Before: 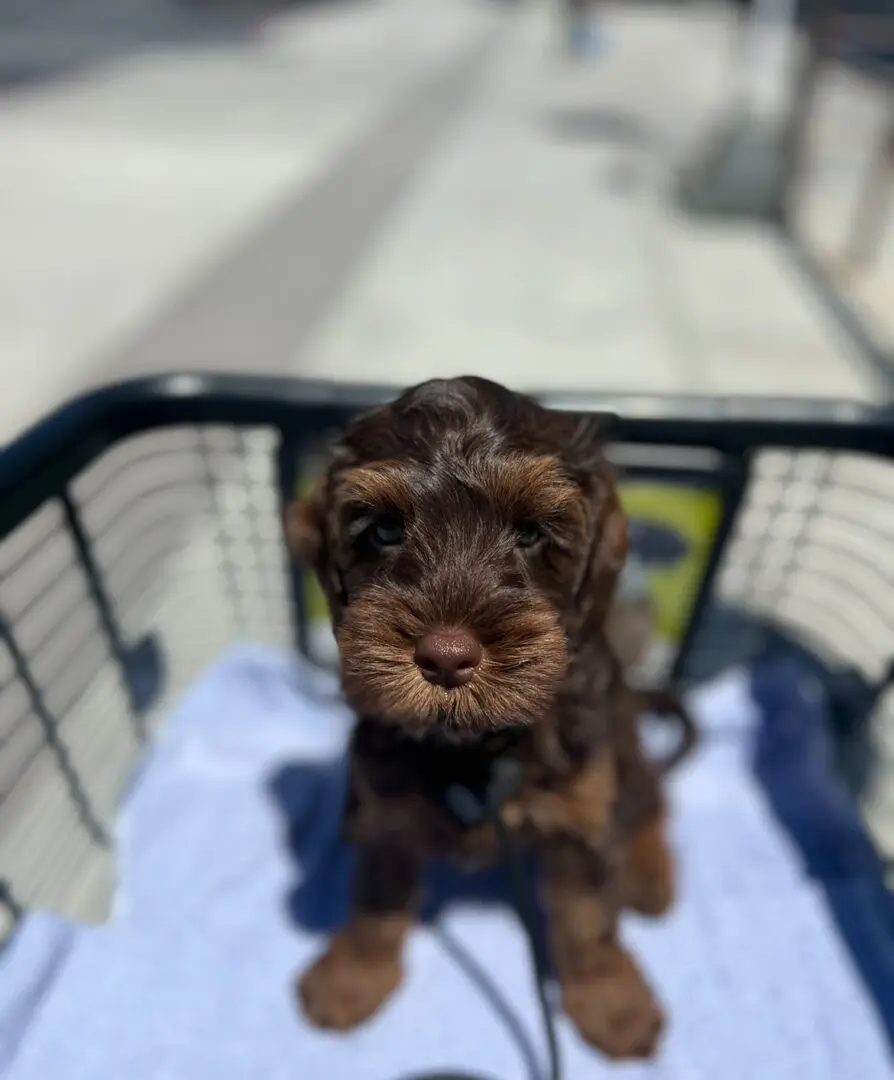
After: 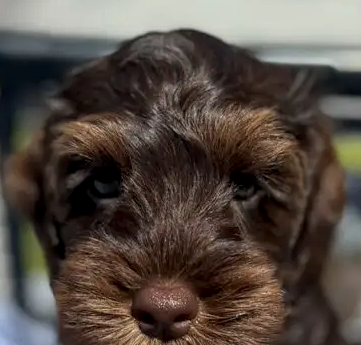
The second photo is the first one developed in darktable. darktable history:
crop: left 31.751%, top 32.172%, right 27.8%, bottom 35.83%
local contrast: on, module defaults
